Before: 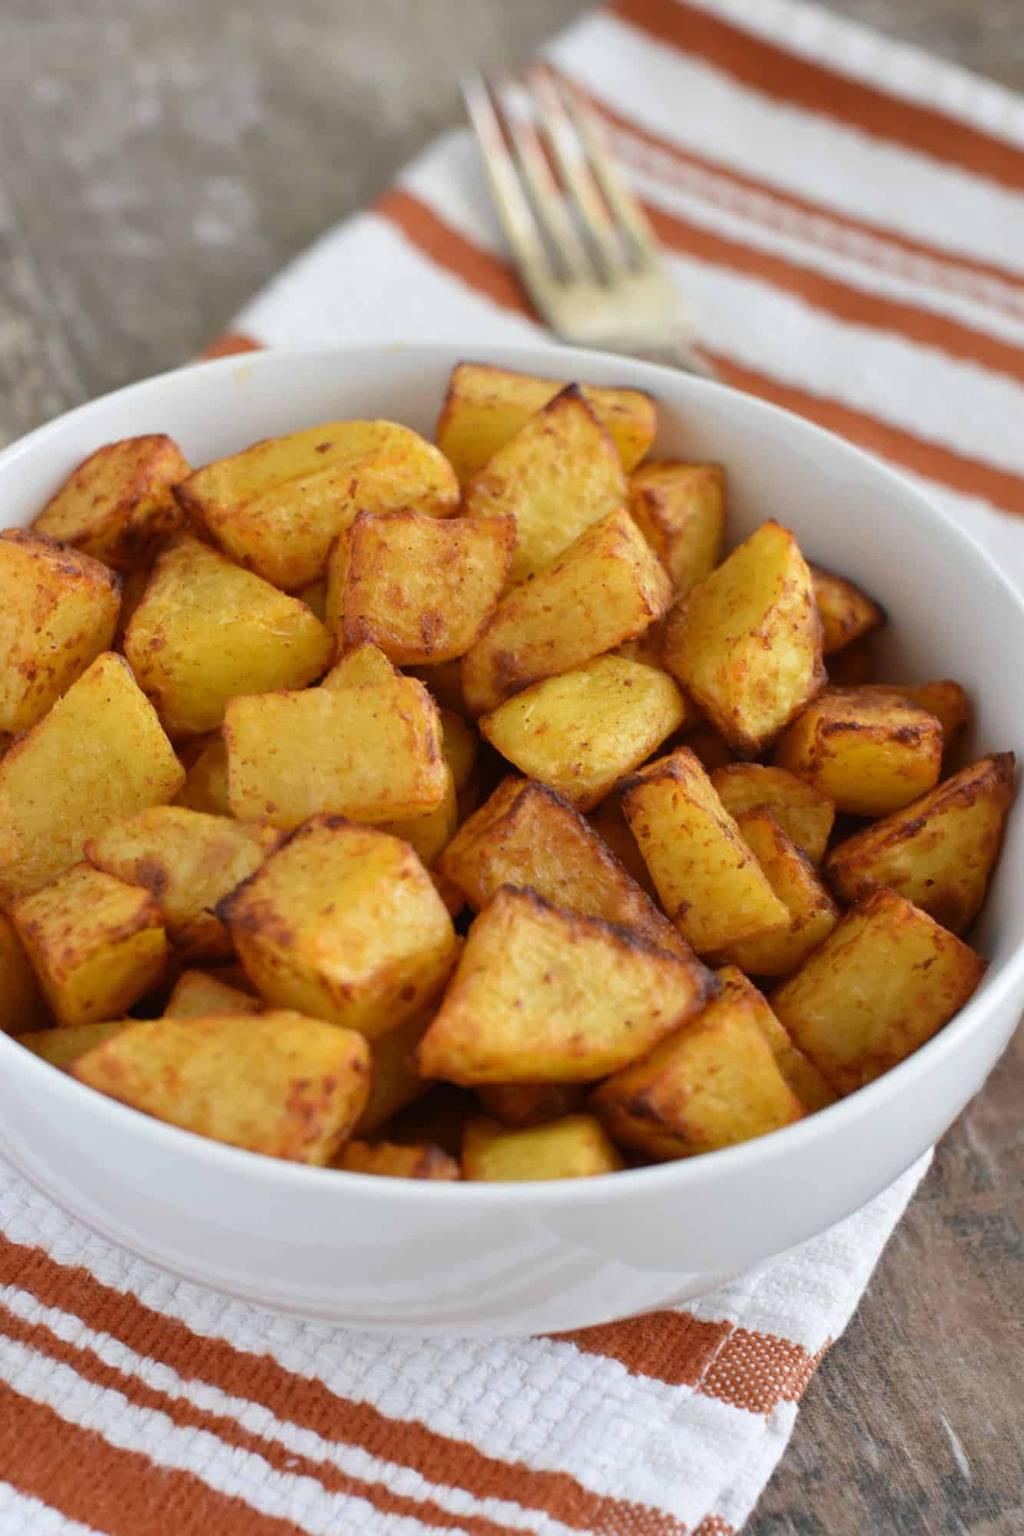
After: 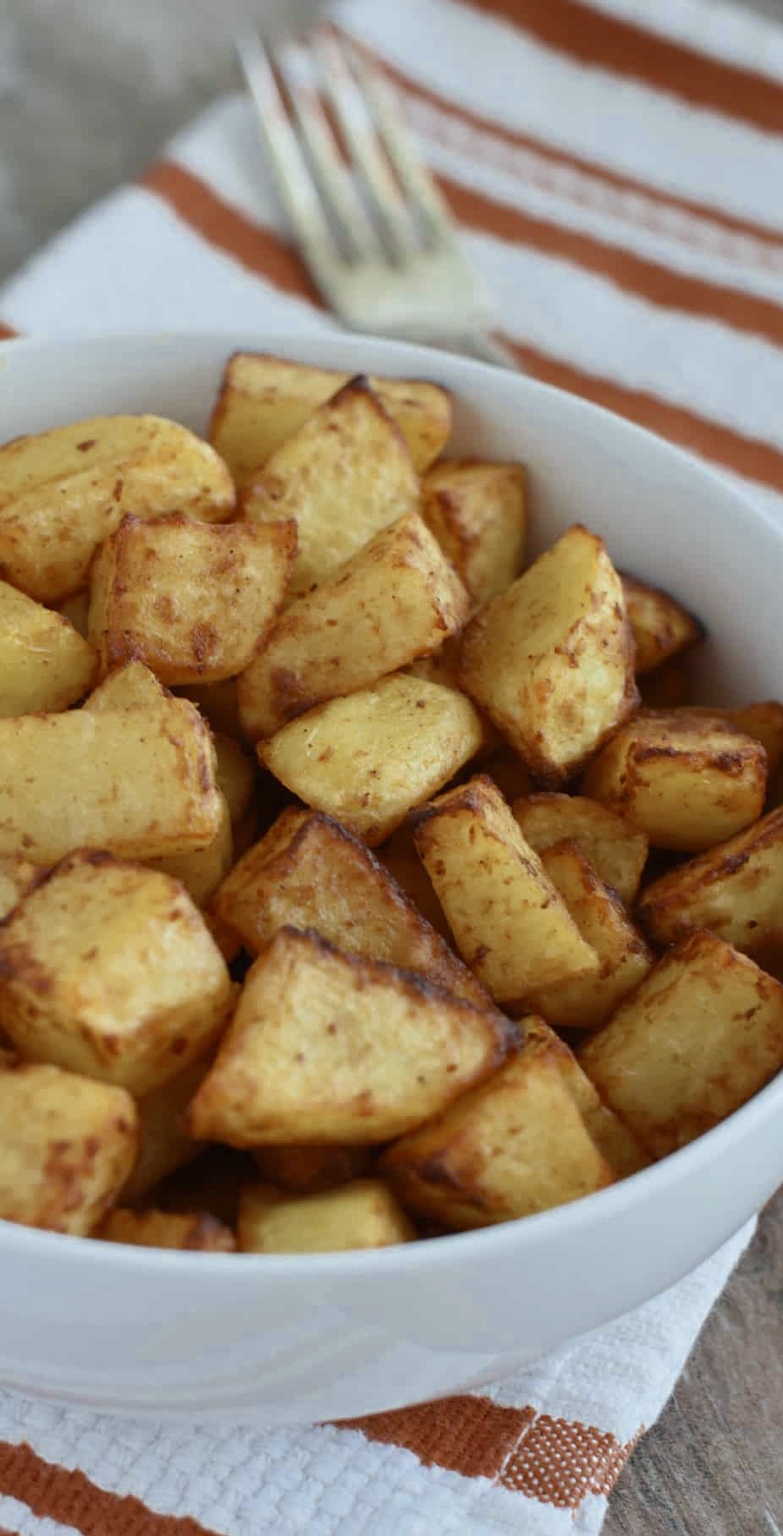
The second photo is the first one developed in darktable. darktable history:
crop and rotate: left 24.034%, top 2.838%, right 6.406%, bottom 6.299%
white balance: red 0.925, blue 1.046
color zones: curves: ch0 [(0, 0.5) (0.125, 0.4) (0.25, 0.5) (0.375, 0.4) (0.5, 0.4) (0.625, 0.35) (0.75, 0.35) (0.875, 0.5)]; ch1 [(0, 0.35) (0.125, 0.45) (0.25, 0.35) (0.375, 0.35) (0.5, 0.35) (0.625, 0.35) (0.75, 0.45) (0.875, 0.35)]; ch2 [(0, 0.6) (0.125, 0.5) (0.25, 0.5) (0.375, 0.6) (0.5, 0.6) (0.625, 0.5) (0.75, 0.5) (0.875, 0.5)]
